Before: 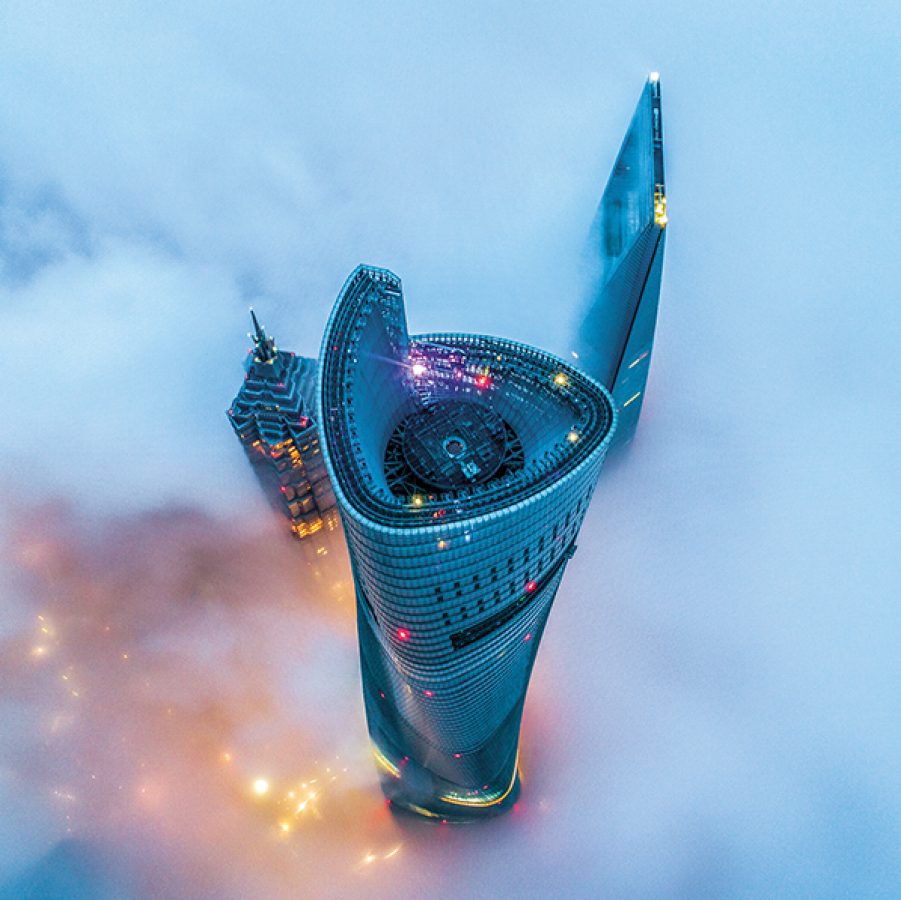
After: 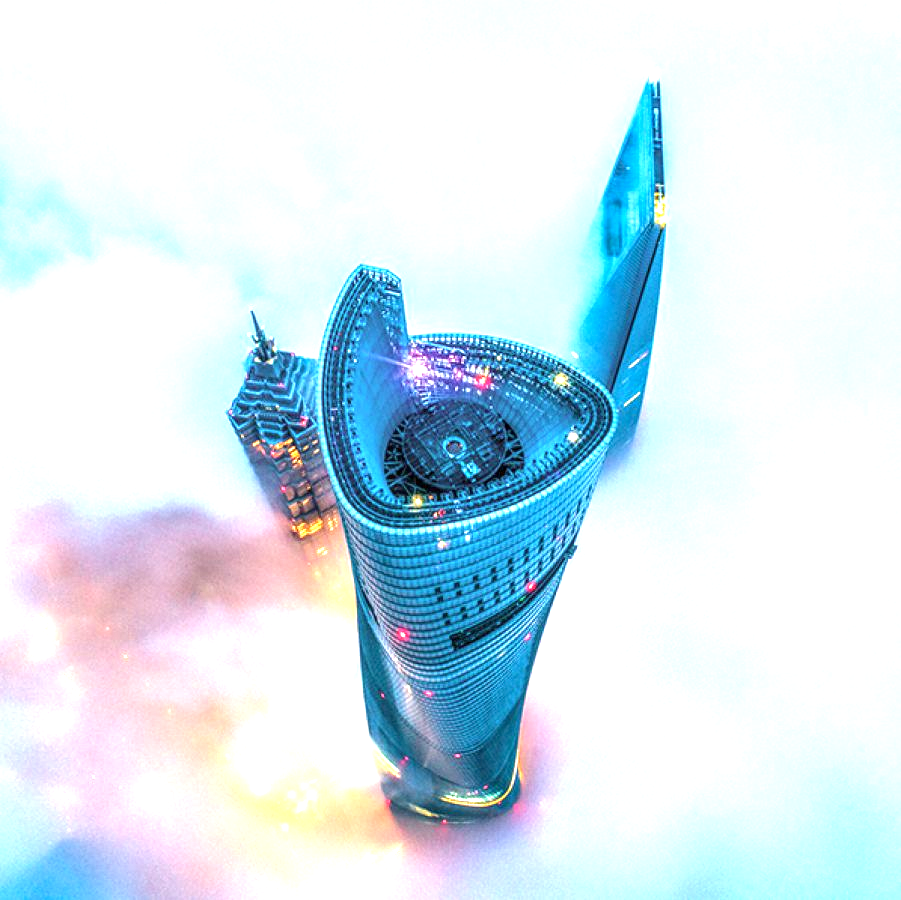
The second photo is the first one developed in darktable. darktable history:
local contrast: on, module defaults
exposure: black level correction 0, exposure 1.379 EV, compensate exposure bias true, compensate highlight preservation false
